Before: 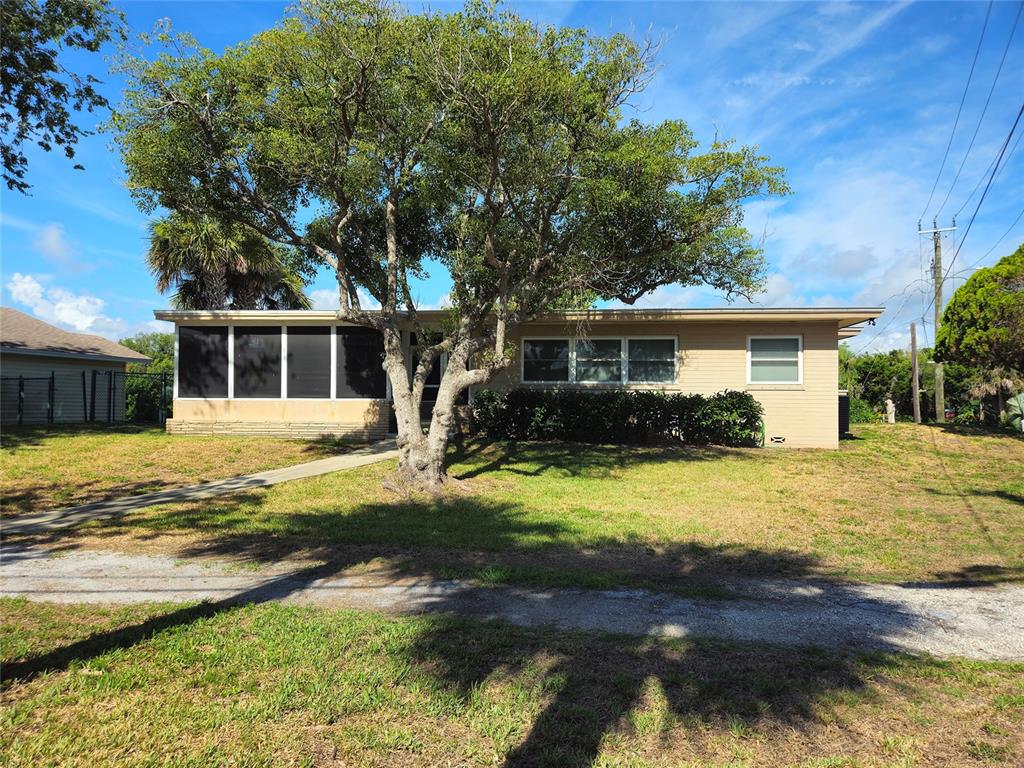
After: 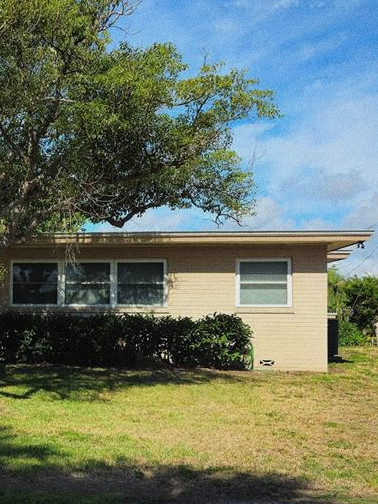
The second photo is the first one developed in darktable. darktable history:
exposure: exposure -0.293 EV, compensate highlight preservation false
grain: coarseness 0.09 ISO
crop and rotate: left 49.936%, top 10.094%, right 13.136%, bottom 24.256%
